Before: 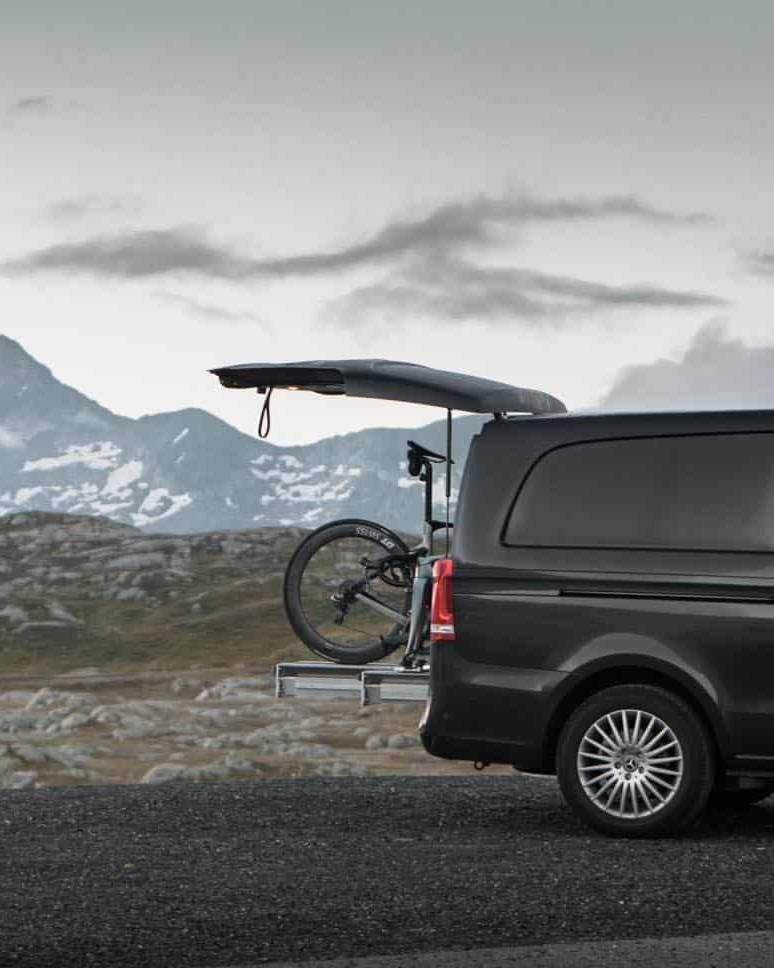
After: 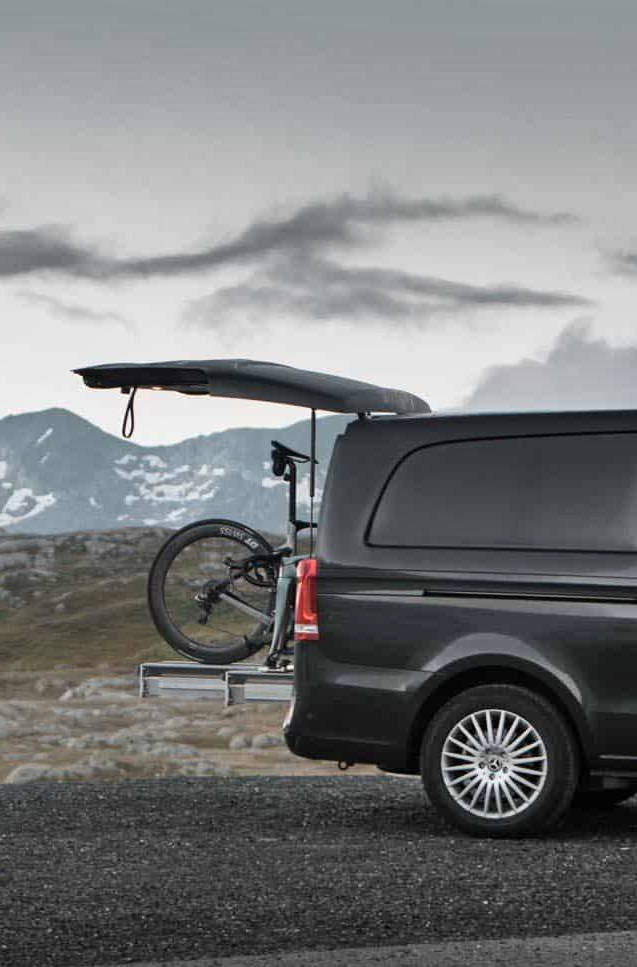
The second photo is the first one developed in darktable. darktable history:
shadows and highlights: low approximation 0.01, soften with gaussian
crop: left 17.582%, bottom 0.031%
